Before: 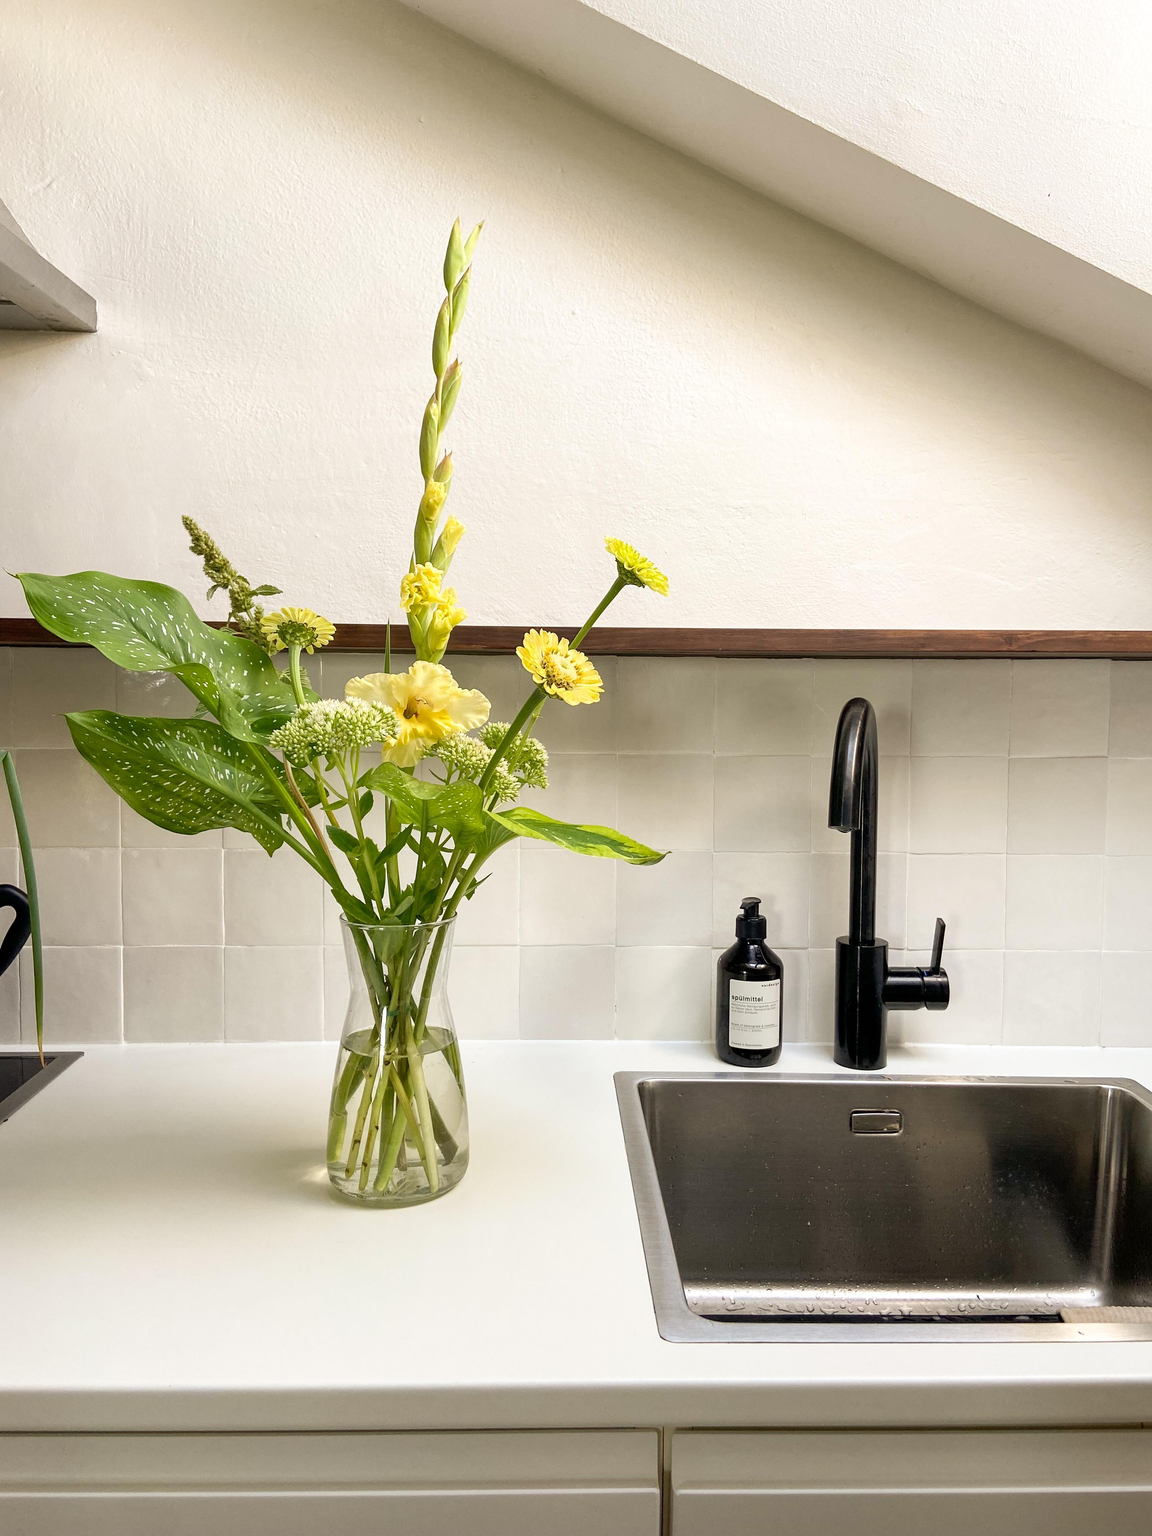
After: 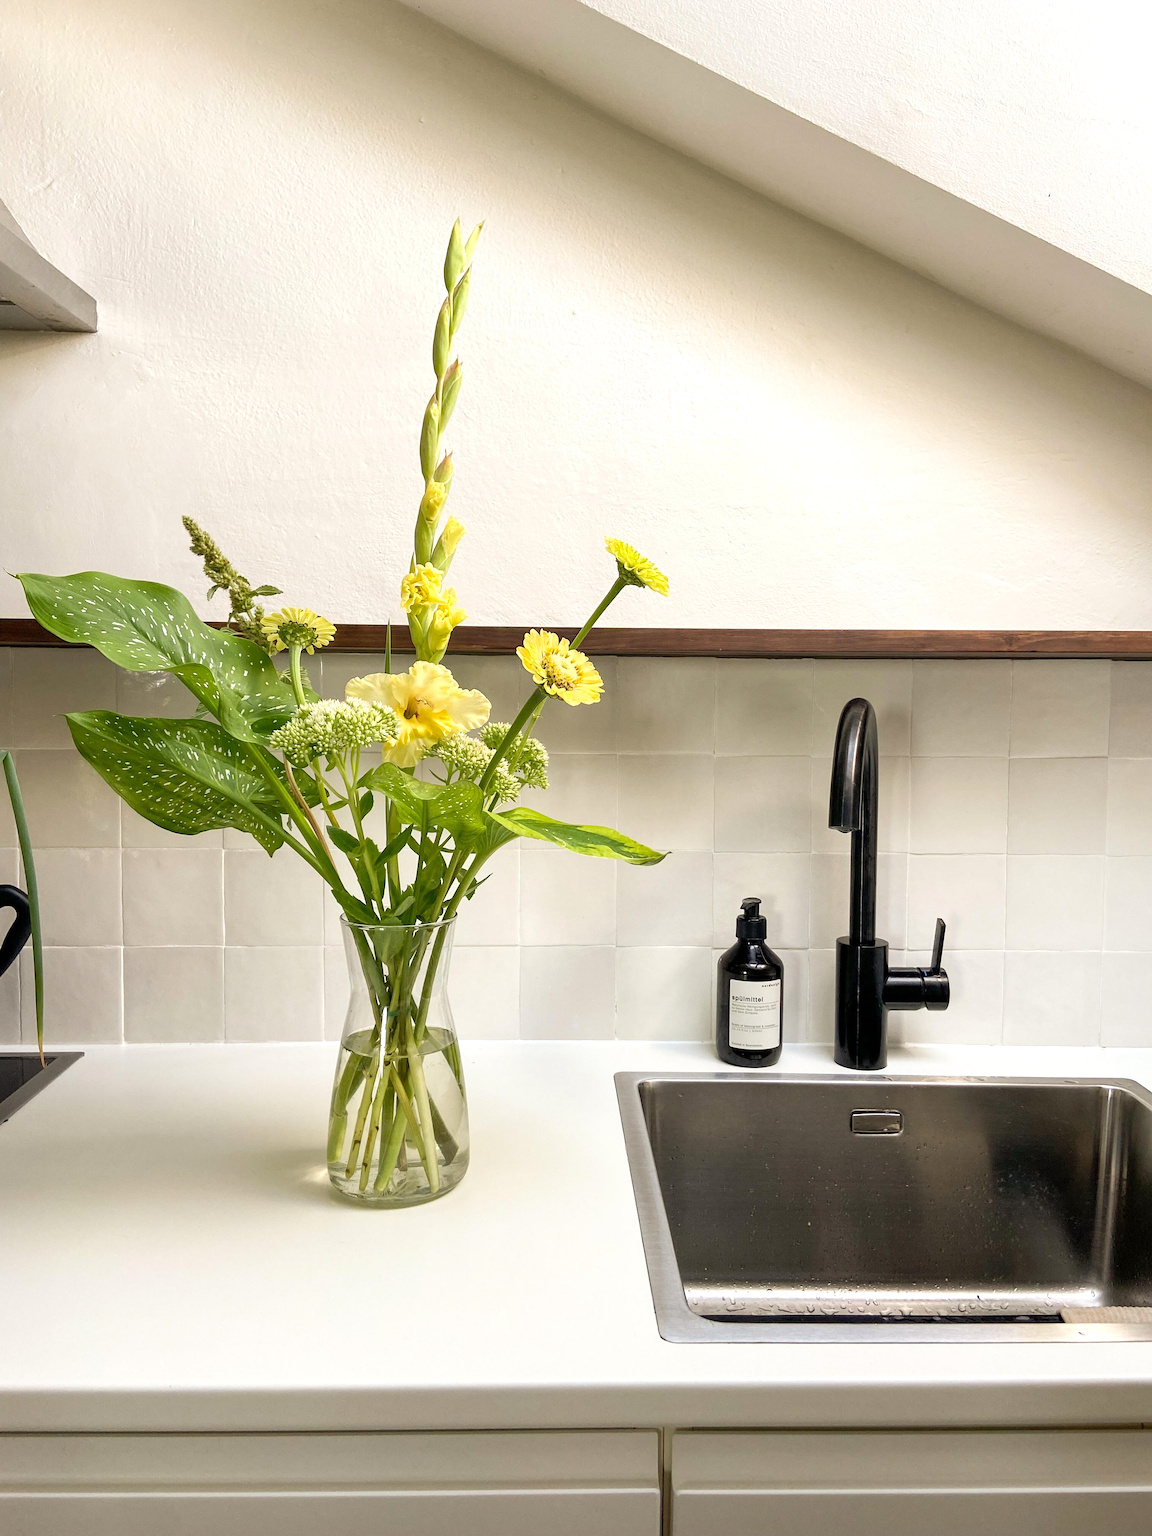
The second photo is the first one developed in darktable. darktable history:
tone equalizer: on, module defaults
exposure: exposure 0.131 EV, compensate highlight preservation false
